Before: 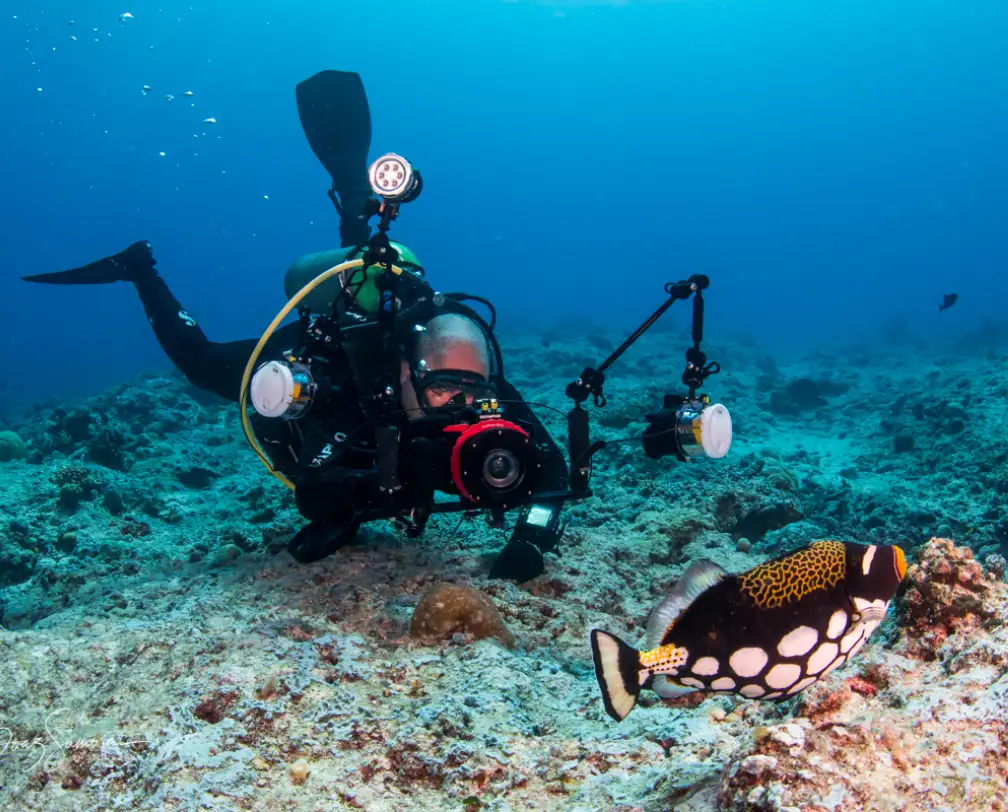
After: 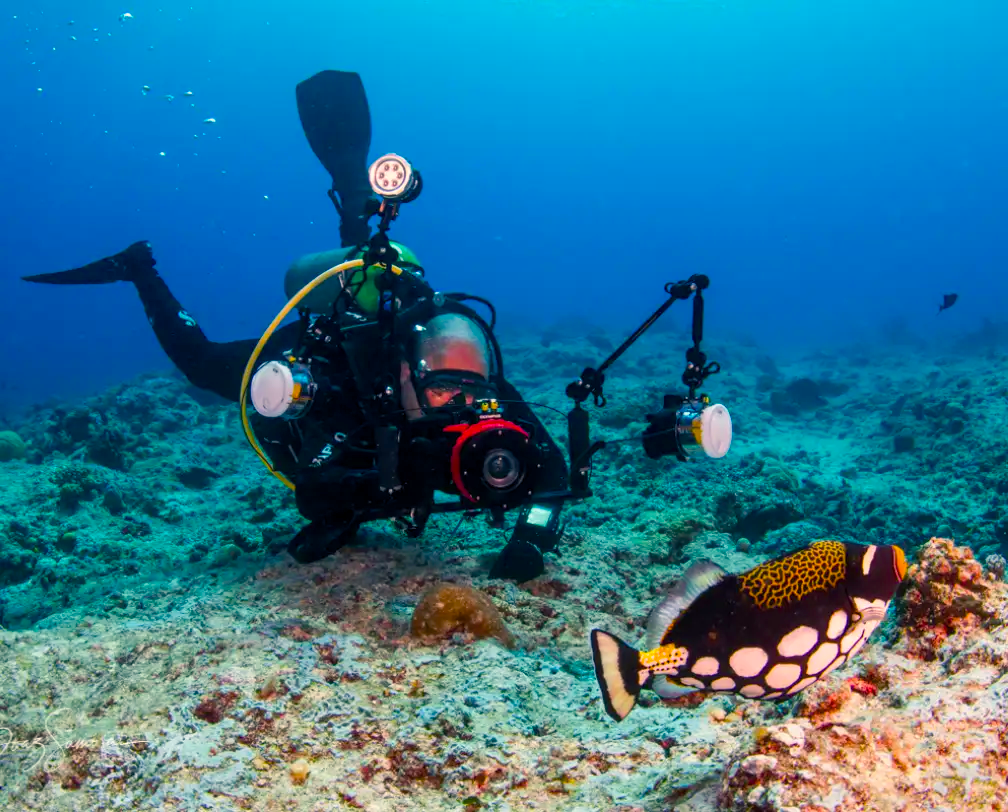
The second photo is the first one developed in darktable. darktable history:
color balance rgb: highlights gain › chroma 3.074%, highlights gain › hue 60.09°, perceptual saturation grading › global saturation 36.825%, perceptual saturation grading › shadows 34.6%, global vibrance 9.815%
